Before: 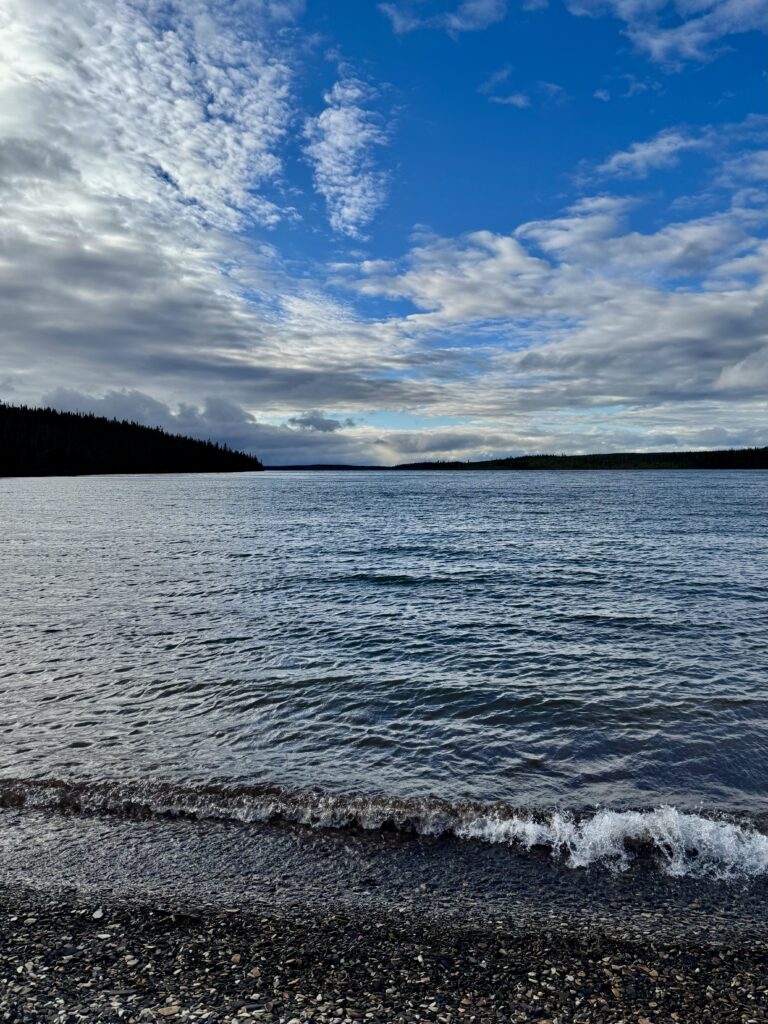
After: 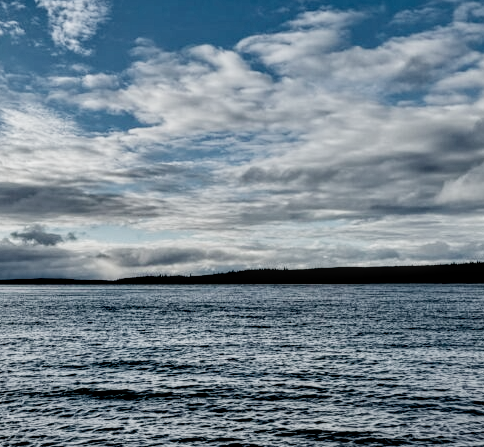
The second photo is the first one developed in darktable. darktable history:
local contrast: highlights 55%, shadows 51%, detail 130%, midtone range 0.45
crop: left 36.202%, top 18.222%, right 0.691%, bottom 38.073%
filmic rgb: black relative exposure -5.1 EV, white relative exposure 3.99 EV, hardness 2.87, contrast 1.396, highlights saturation mix -29.72%, preserve chrominance no, color science v4 (2020), contrast in shadows soft
